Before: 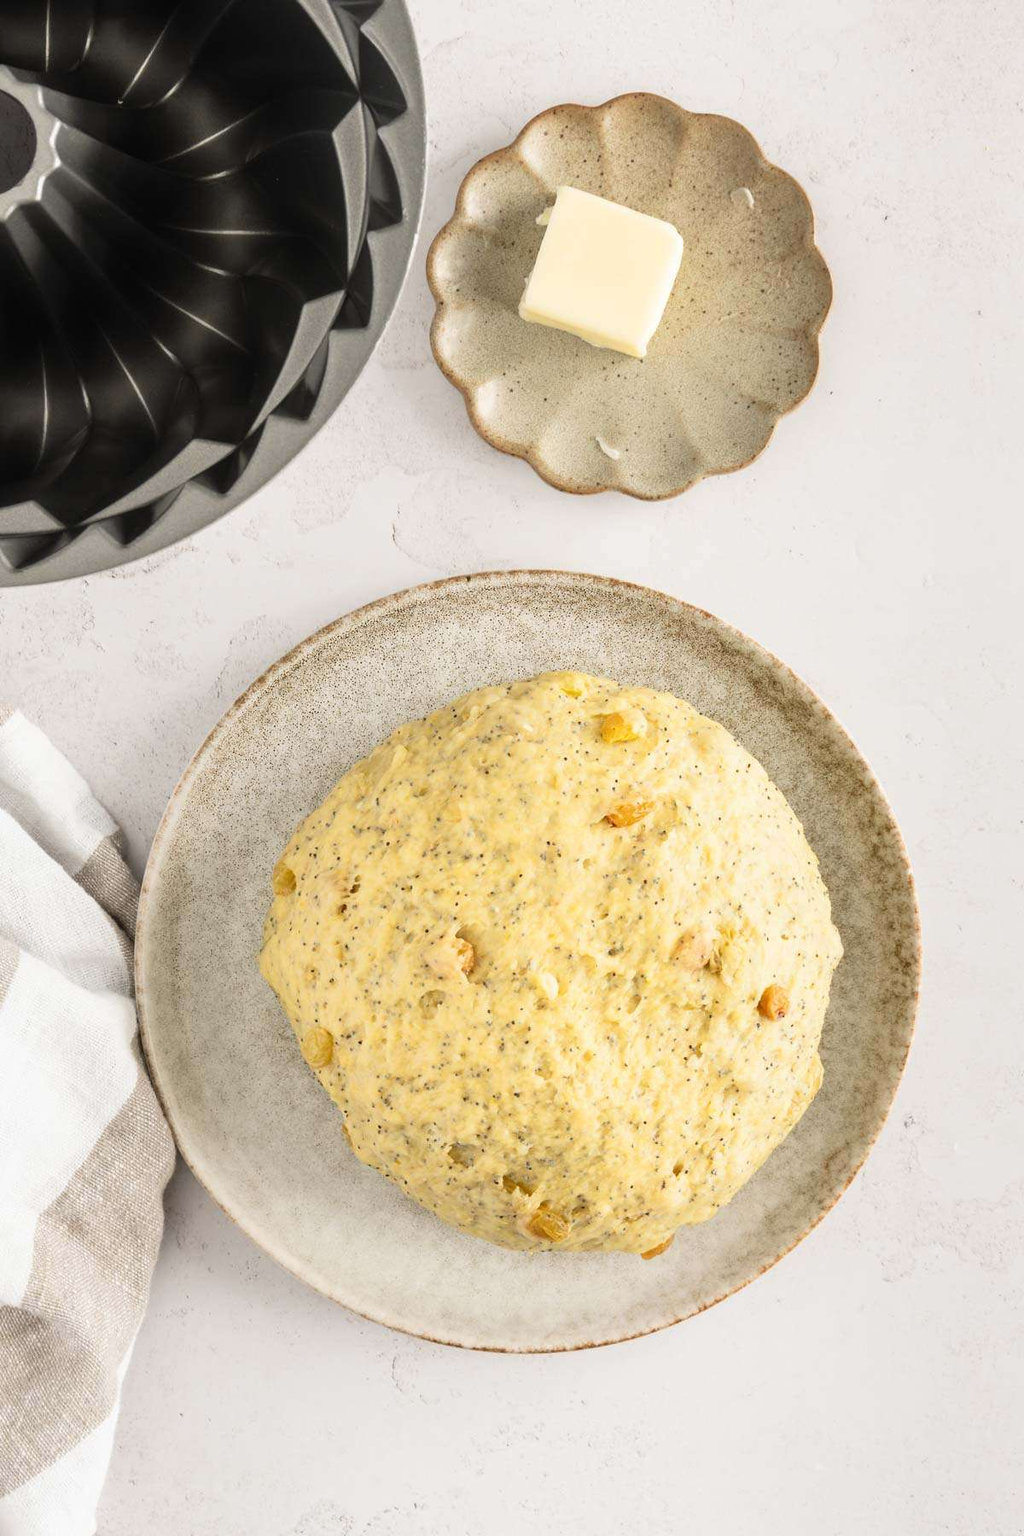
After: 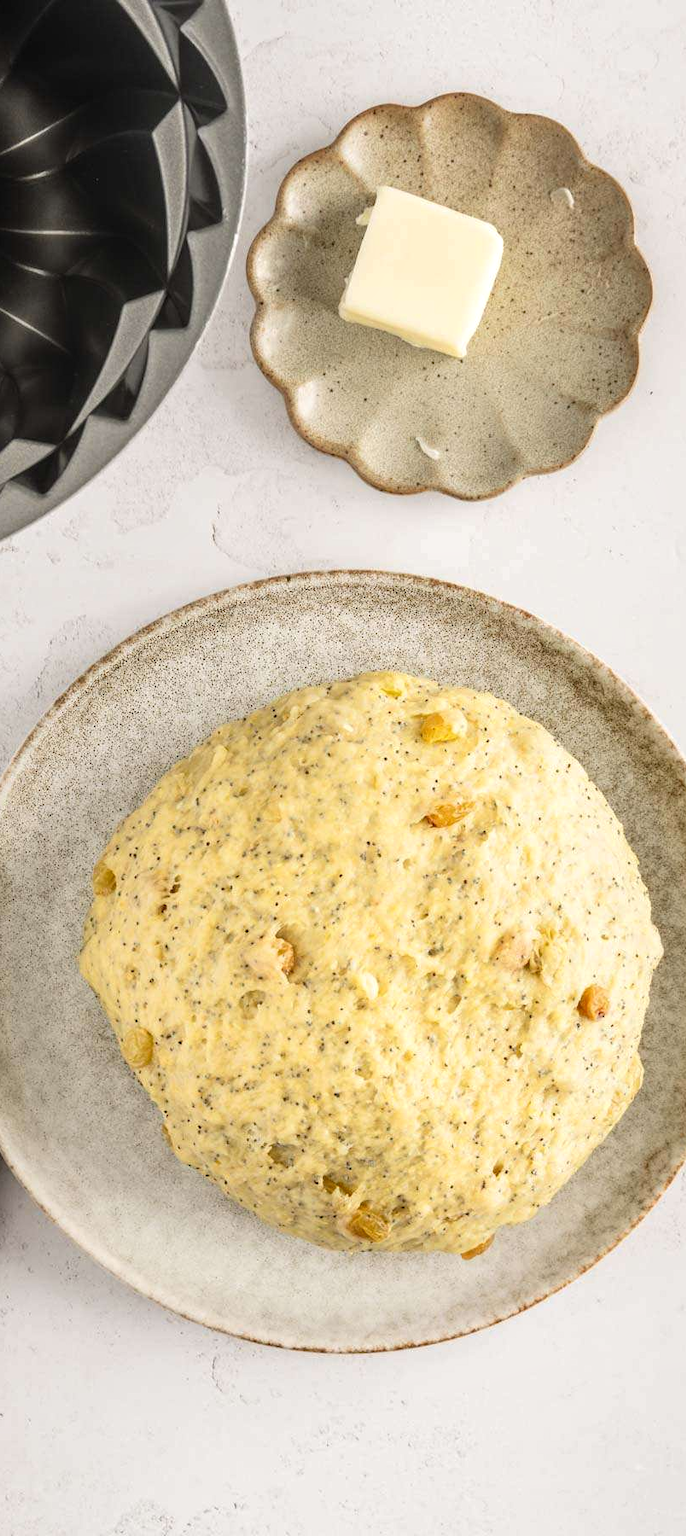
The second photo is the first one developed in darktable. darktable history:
local contrast: on, module defaults
crop and rotate: left 17.628%, right 15.316%
